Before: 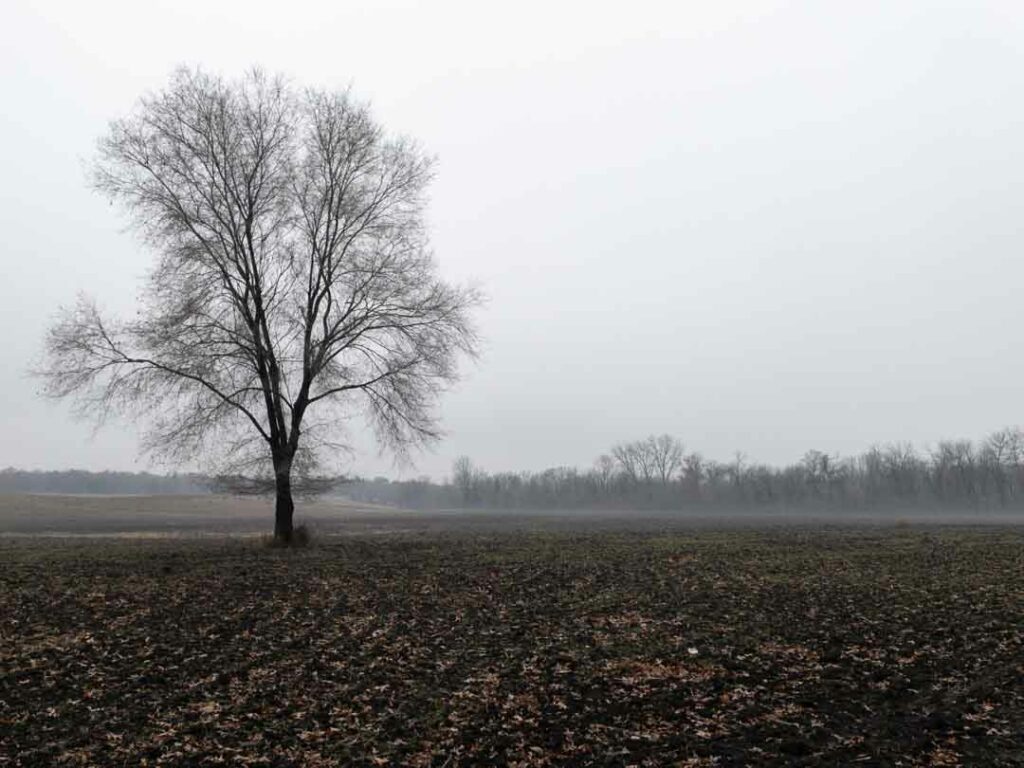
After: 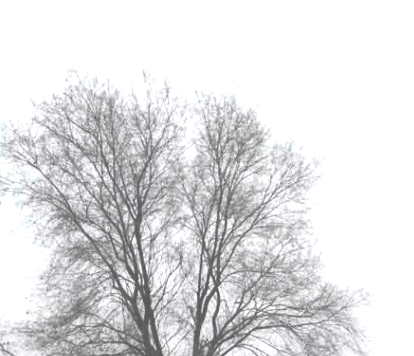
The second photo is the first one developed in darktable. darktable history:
exposure: black level correction -0.07, exposure 0.5 EV, compensate highlight preservation false
crop and rotate: left 10.936%, top 0.058%, right 48.602%, bottom 53.46%
